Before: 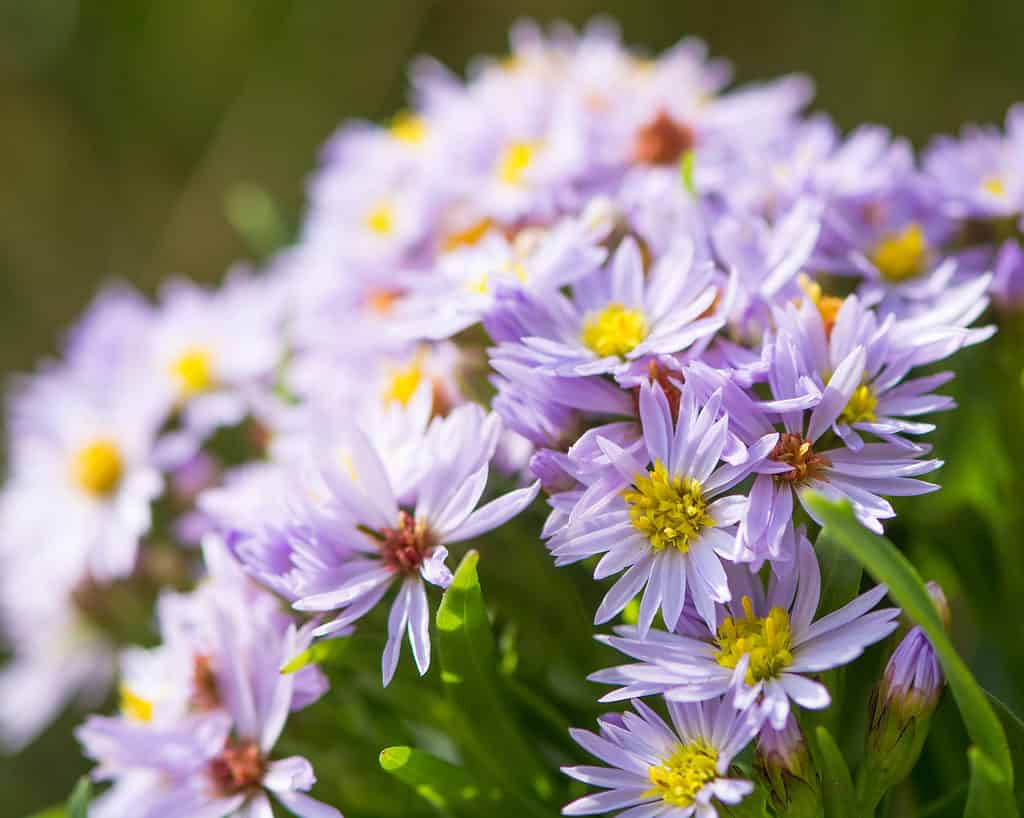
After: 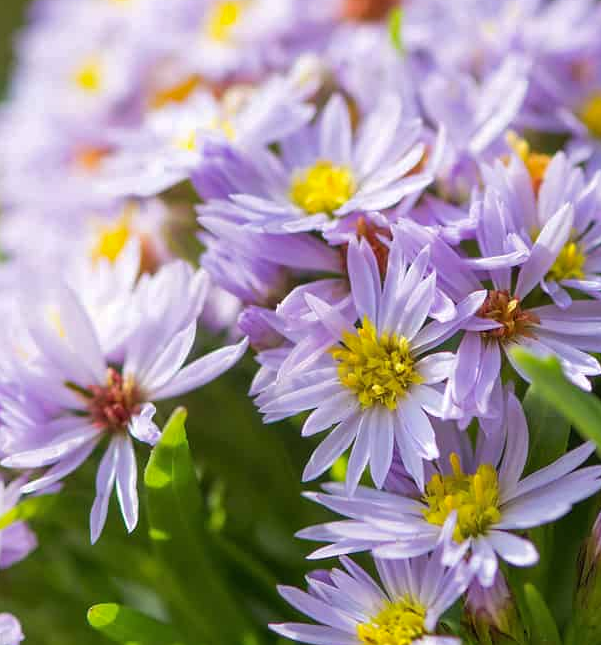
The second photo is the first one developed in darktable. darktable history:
crop and rotate: left 28.583%, top 17.531%, right 12.665%, bottom 3.613%
shadows and highlights: shadows 8.61, white point adjustment 1.08, highlights -38.76
